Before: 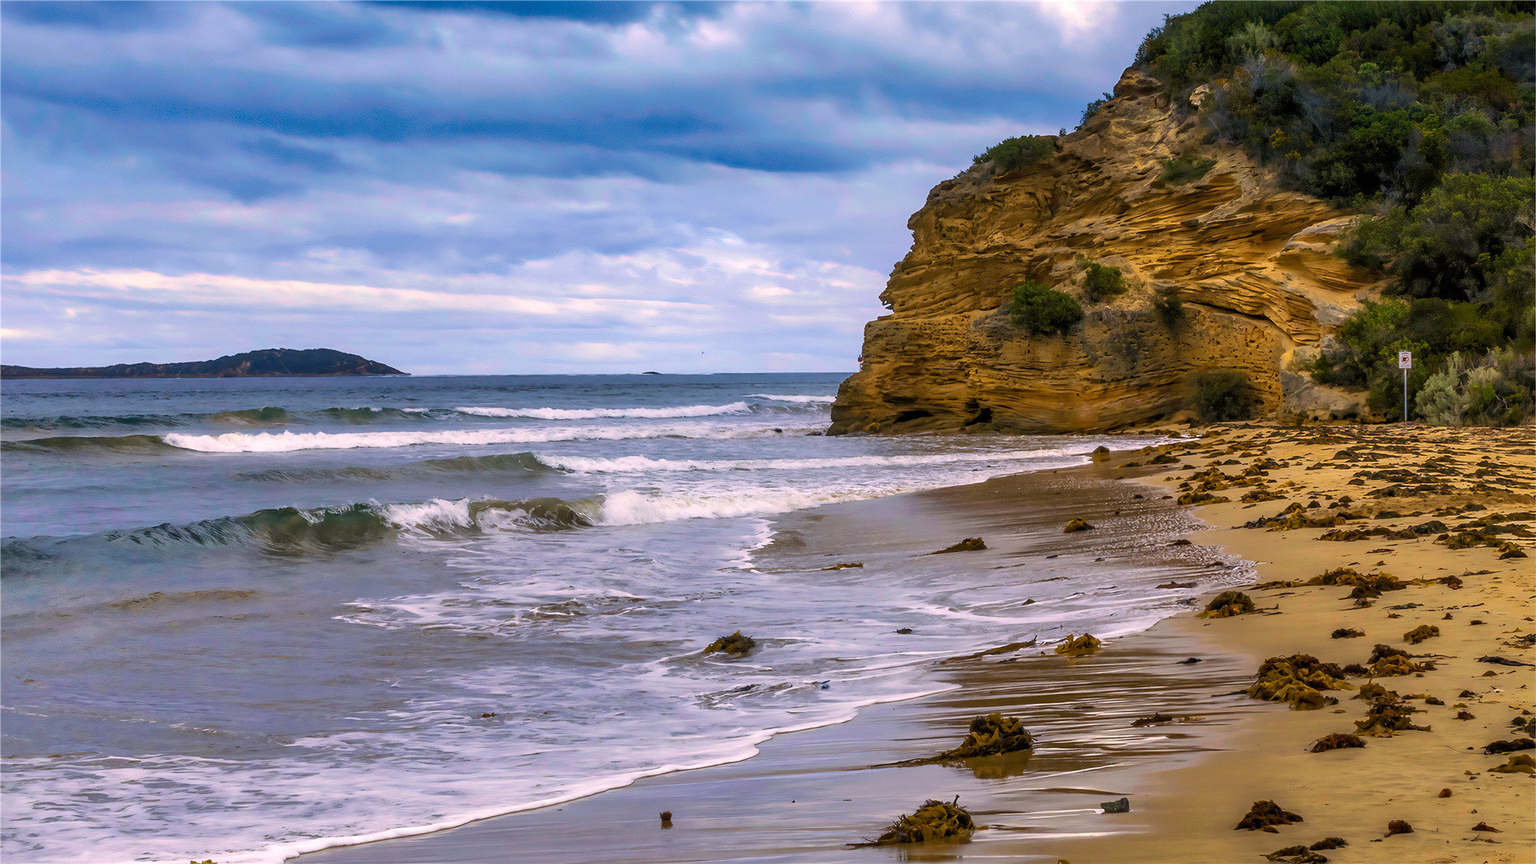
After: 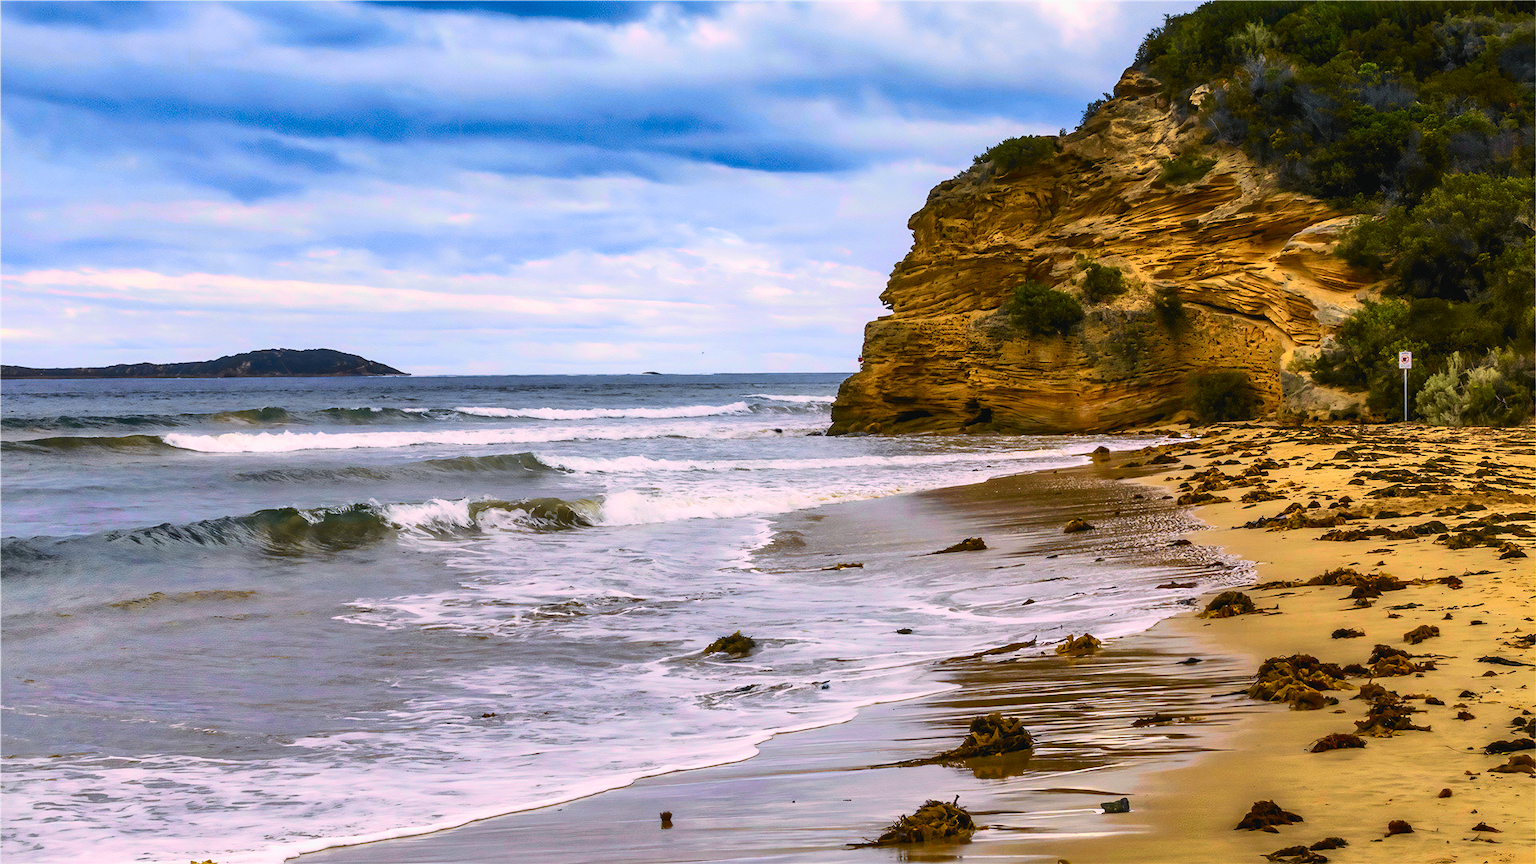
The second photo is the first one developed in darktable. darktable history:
tone curve: curves: ch0 [(0, 0.028) (0.037, 0.05) (0.123, 0.108) (0.19, 0.164) (0.269, 0.247) (0.475, 0.533) (0.595, 0.695) (0.718, 0.823) (0.855, 0.913) (1, 0.982)]; ch1 [(0, 0) (0.243, 0.245) (0.422, 0.415) (0.493, 0.495) (0.505, 0.502) (0.536, 0.542) (0.565, 0.579) (0.611, 0.644) (0.769, 0.807) (1, 1)]; ch2 [(0, 0) (0.249, 0.216) (0.349, 0.321) (0.424, 0.442) (0.476, 0.483) (0.498, 0.499) (0.517, 0.519) (0.532, 0.55) (0.569, 0.608) (0.614, 0.661) (0.706, 0.75) (0.808, 0.809) (0.991, 0.968)], color space Lab, independent channels, preserve colors none
